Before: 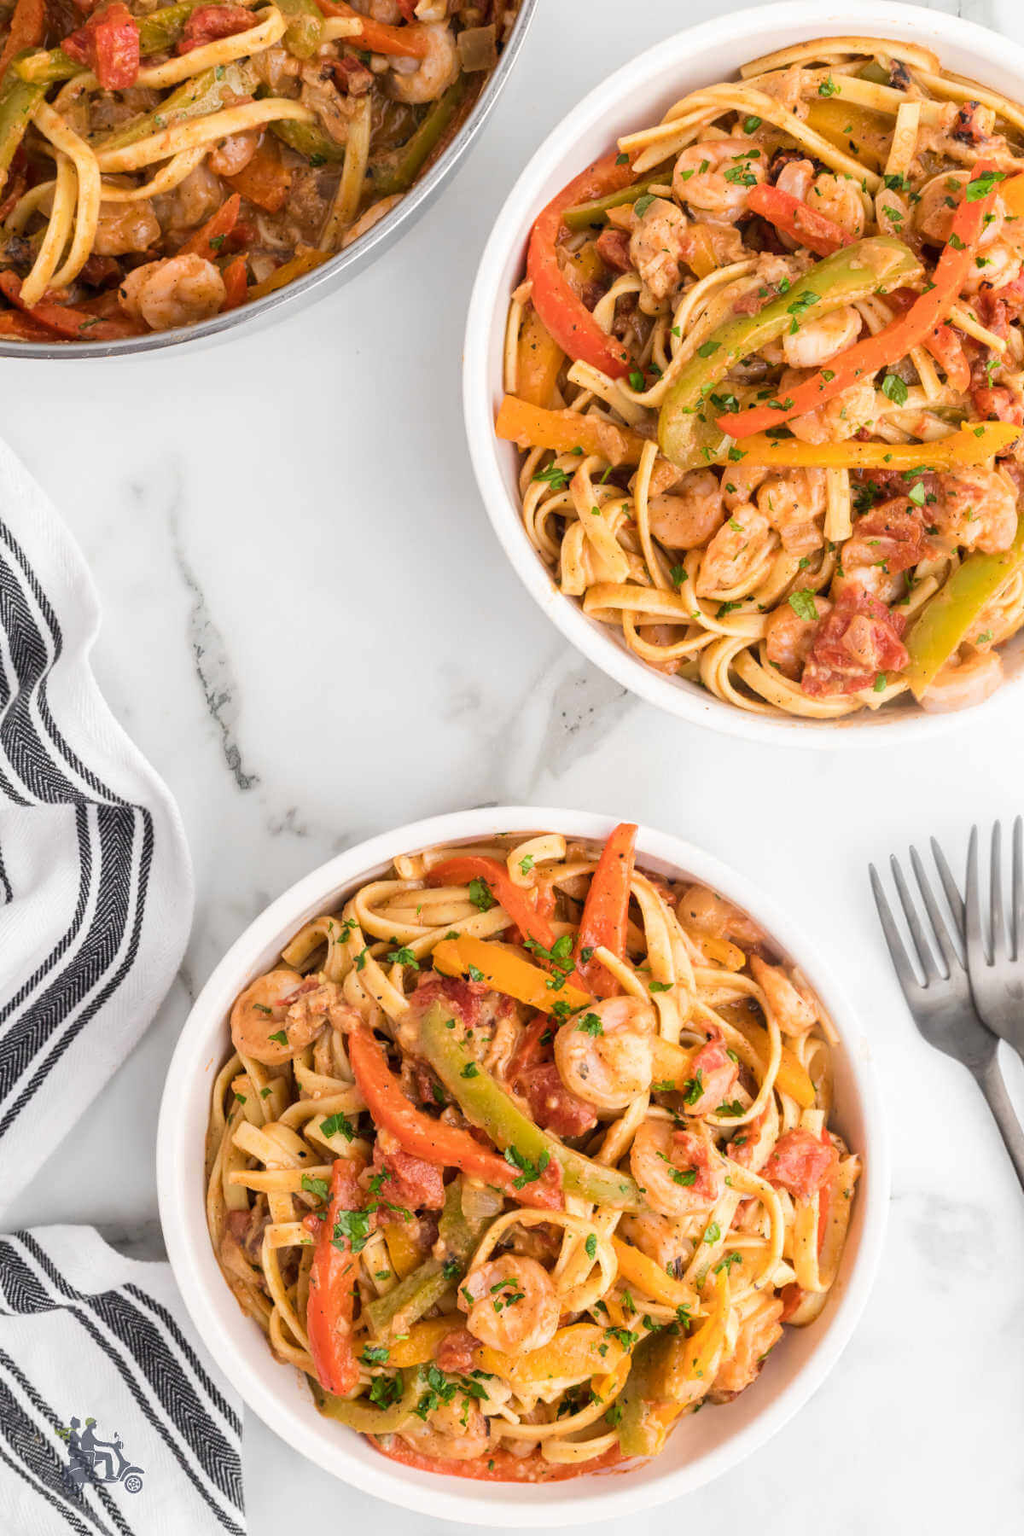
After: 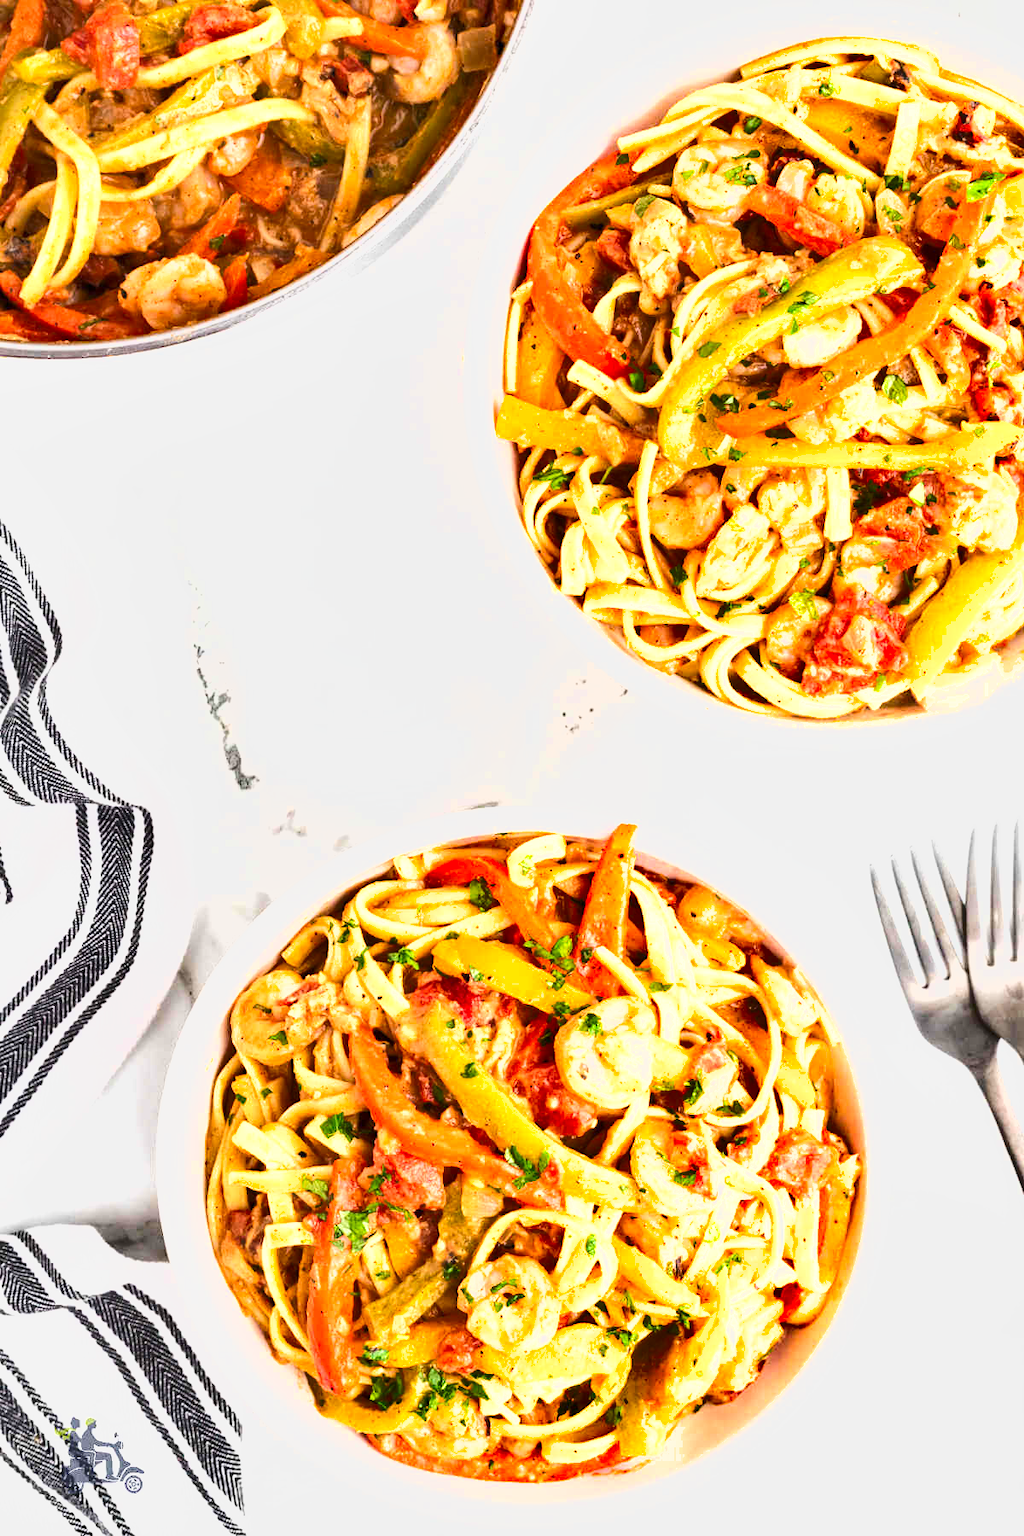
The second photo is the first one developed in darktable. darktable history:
haze removal: compatibility mode true, adaptive false
shadows and highlights: shadows 5, soften with gaussian
base curve: curves: ch0 [(0, 0) (0.579, 0.807) (1, 1)], preserve colors none
tone curve: curves: ch0 [(0, 0) (0.55, 0.716) (0.841, 0.969)]
